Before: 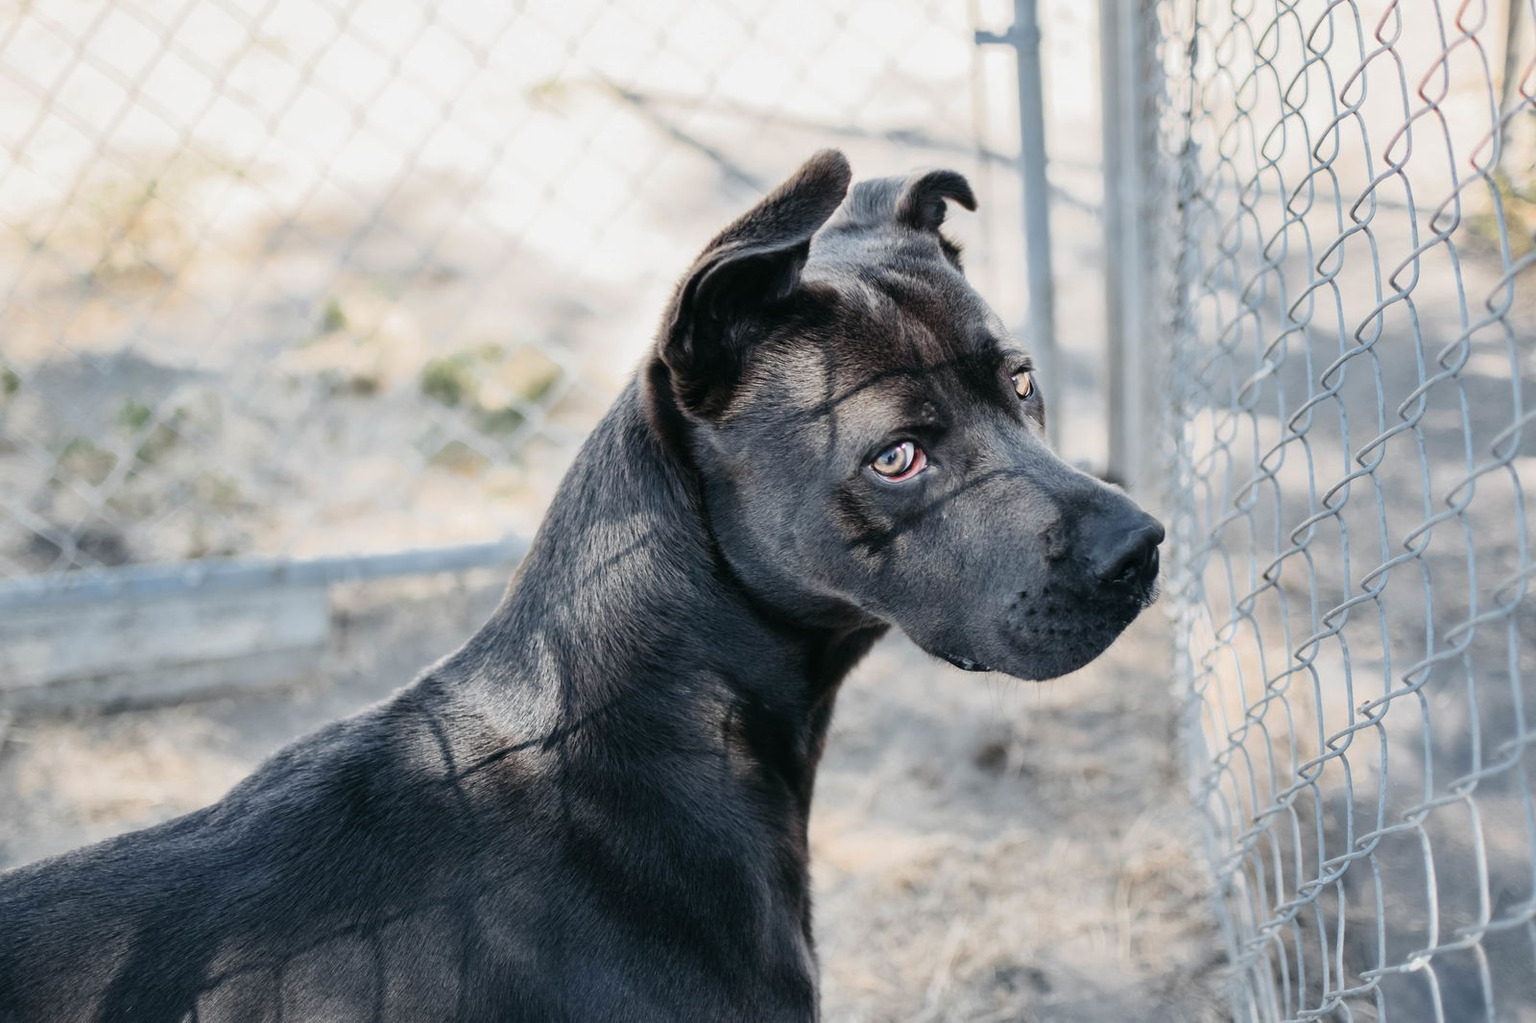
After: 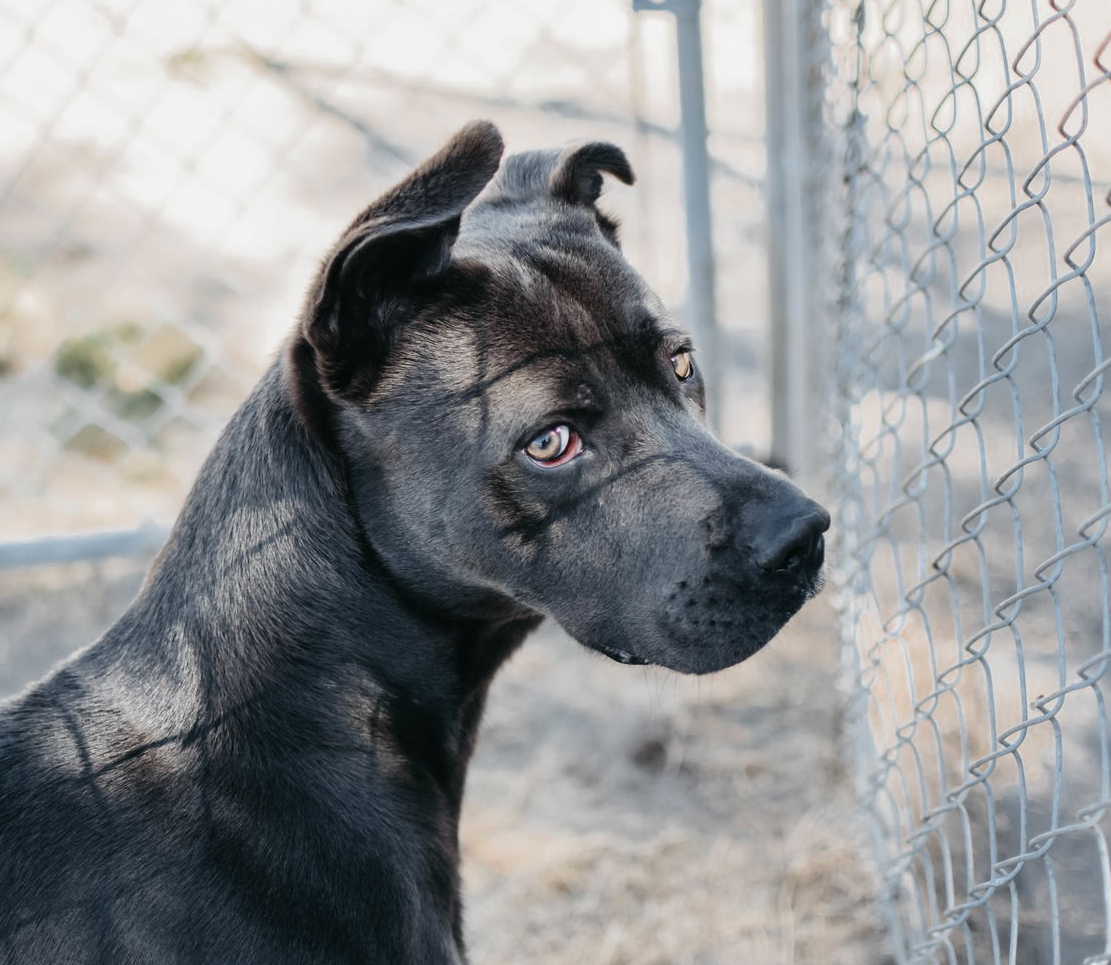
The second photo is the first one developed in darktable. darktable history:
crop and rotate: left 23.972%, top 3.289%, right 6.572%, bottom 6.177%
color zones: curves: ch0 [(0.27, 0.396) (0.563, 0.504) (0.75, 0.5) (0.787, 0.307)]
